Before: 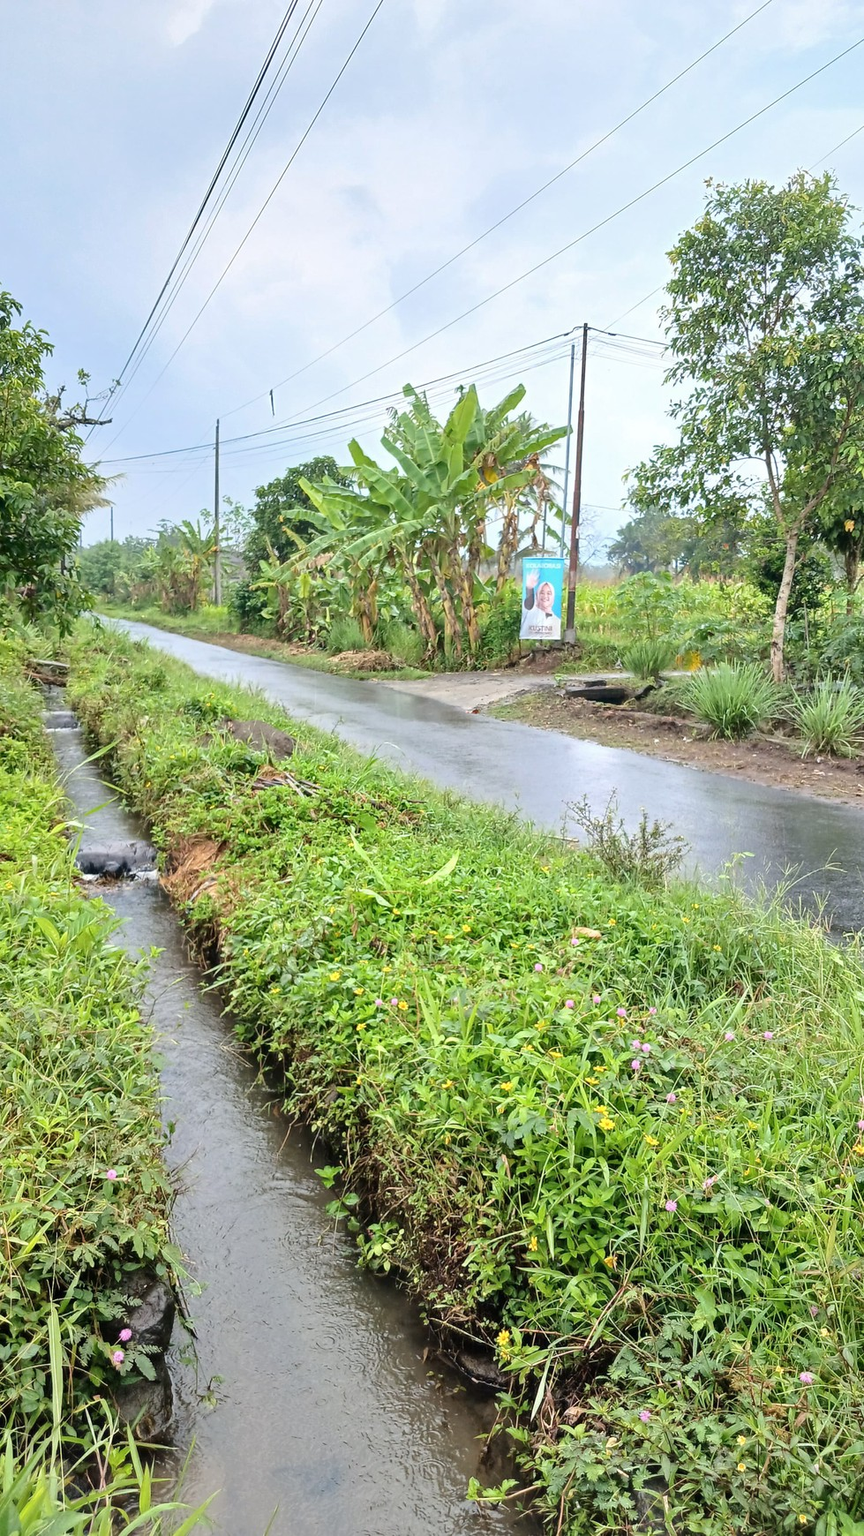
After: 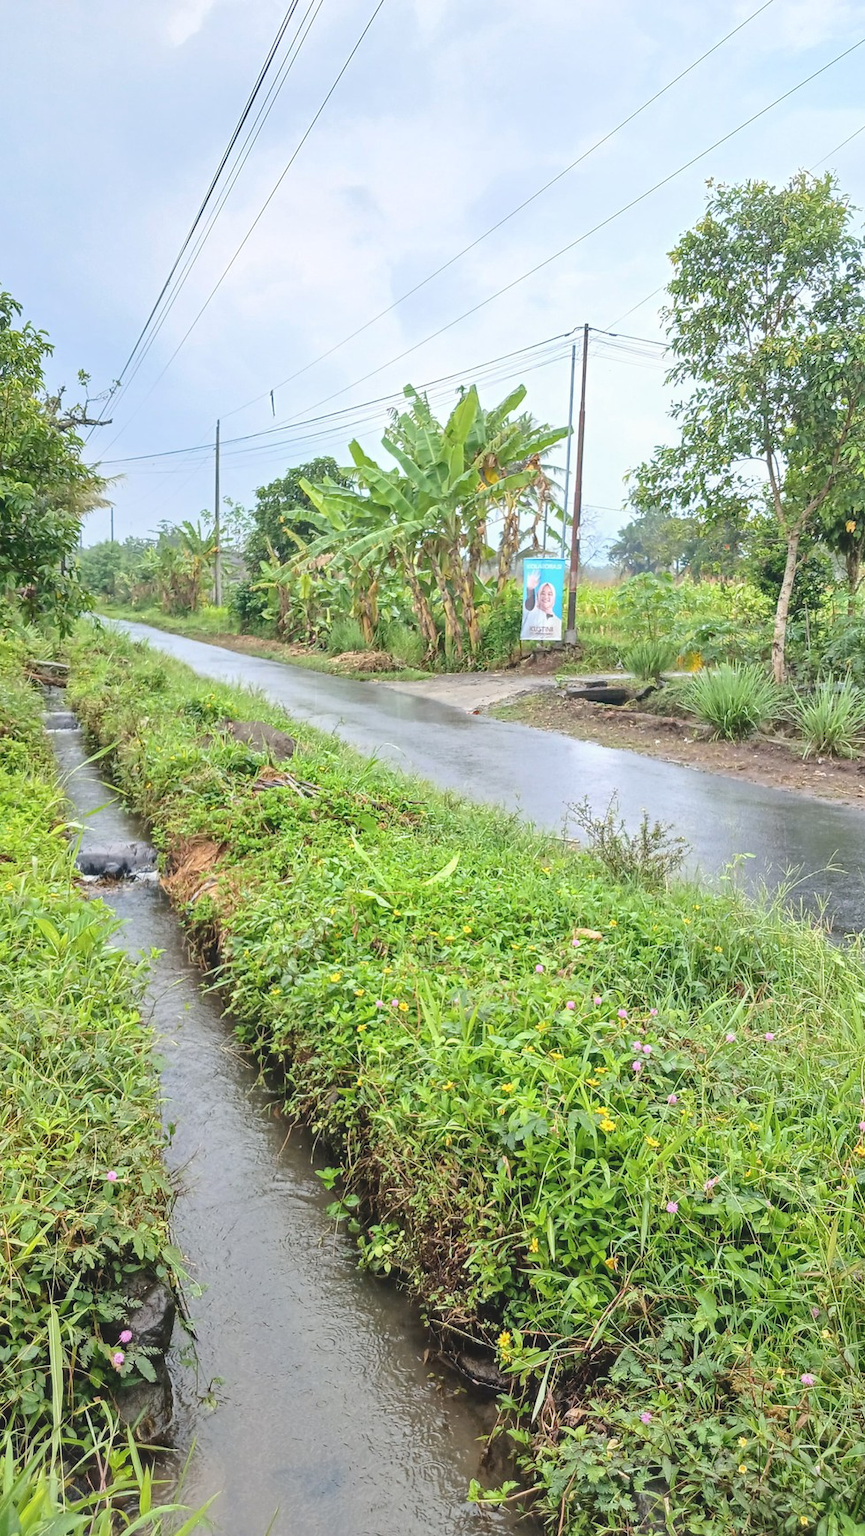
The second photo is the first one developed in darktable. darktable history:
local contrast: highlights 49%, shadows 7%, detail 99%
crop: bottom 0.067%
shadows and highlights: shadows -8.31, white point adjustment 1.62, highlights 11.18
